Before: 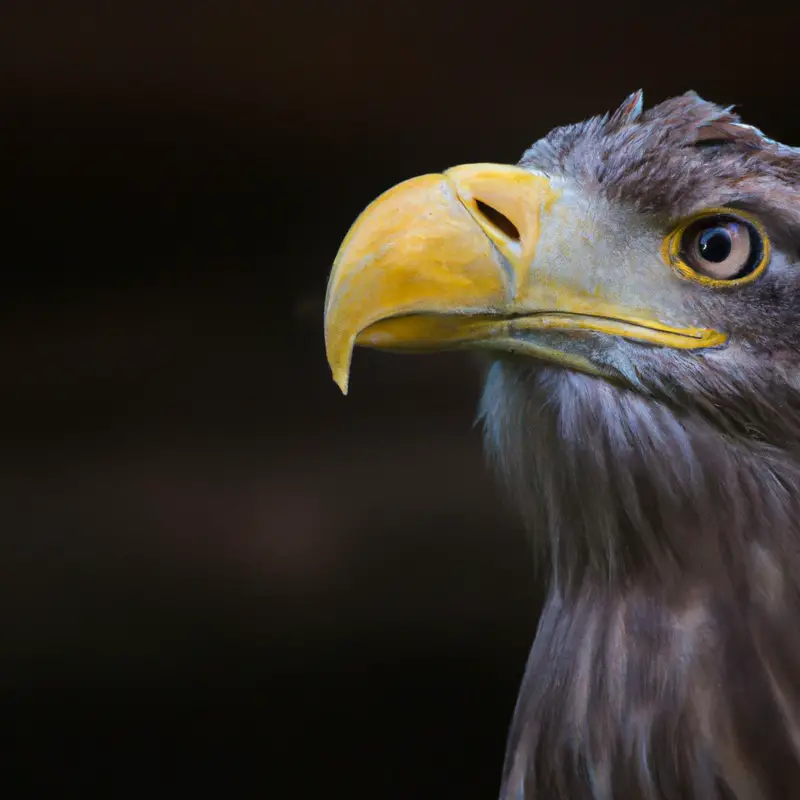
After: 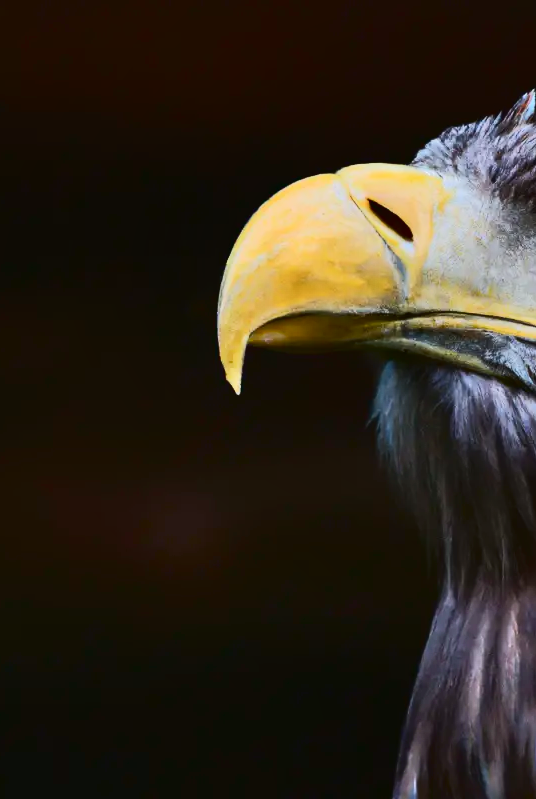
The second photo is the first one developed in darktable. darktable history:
shadows and highlights: low approximation 0.01, soften with gaussian
tone curve: curves: ch0 [(0, 0) (0.003, 0.011) (0.011, 0.014) (0.025, 0.018) (0.044, 0.023) (0.069, 0.028) (0.1, 0.031) (0.136, 0.039) (0.177, 0.056) (0.224, 0.081) (0.277, 0.129) (0.335, 0.188) (0.399, 0.256) (0.468, 0.367) (0.543, 0.514) (0.623, 0.684) (0.709, 0.785) (0.801, 0.846) (0.898, 0.884) (1, 1)], color space Lab, independent channels, preserve colors none
crop and rotate: left 13.51%, right 19.452%
